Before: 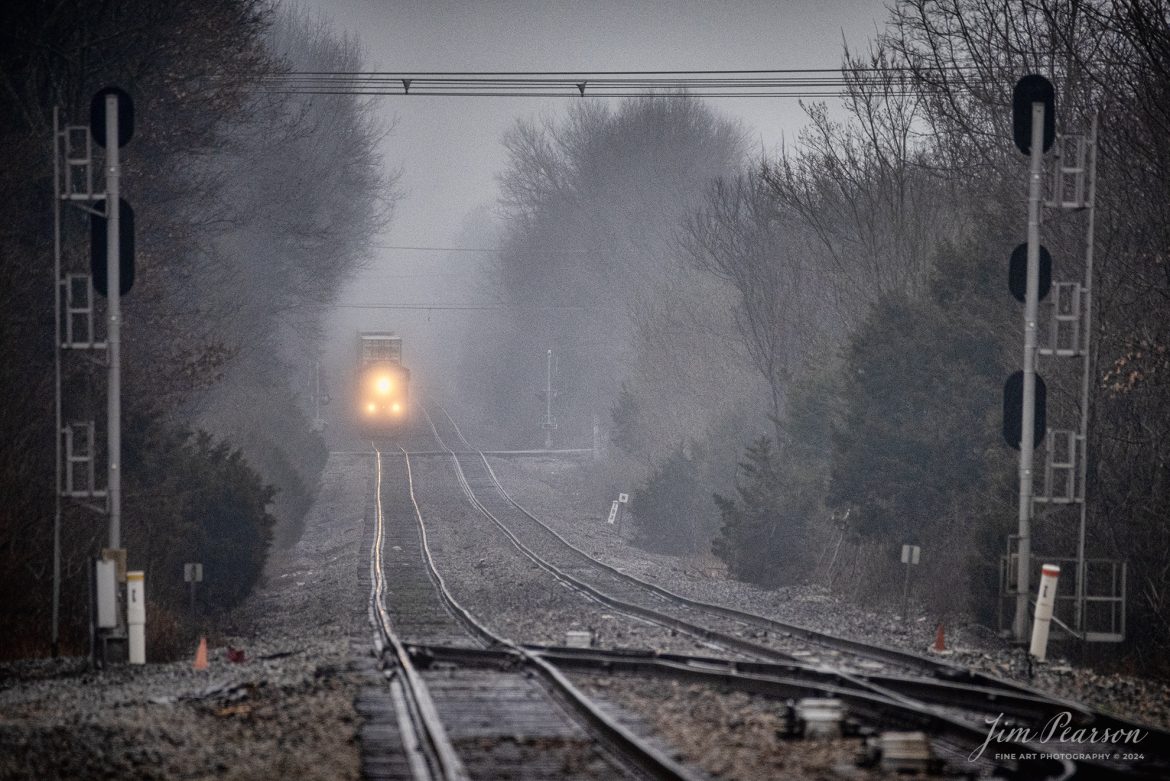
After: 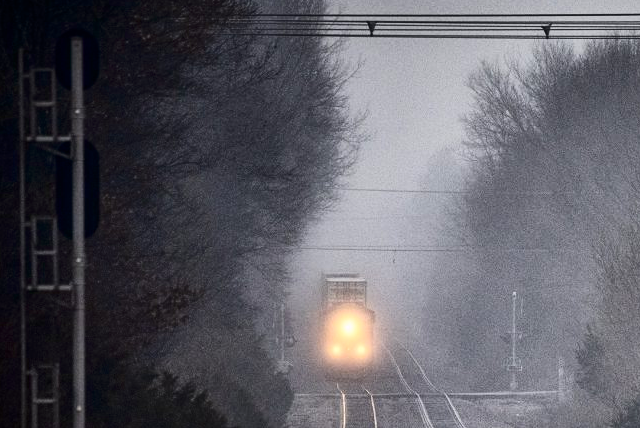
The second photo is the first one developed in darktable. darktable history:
crop and rotate: left 3.047%, top 7.509%, right 42.236%, bottom 37.598%
contrast brightness saturation: contrast 0.32, brightness -0.08, saturation 0.17
